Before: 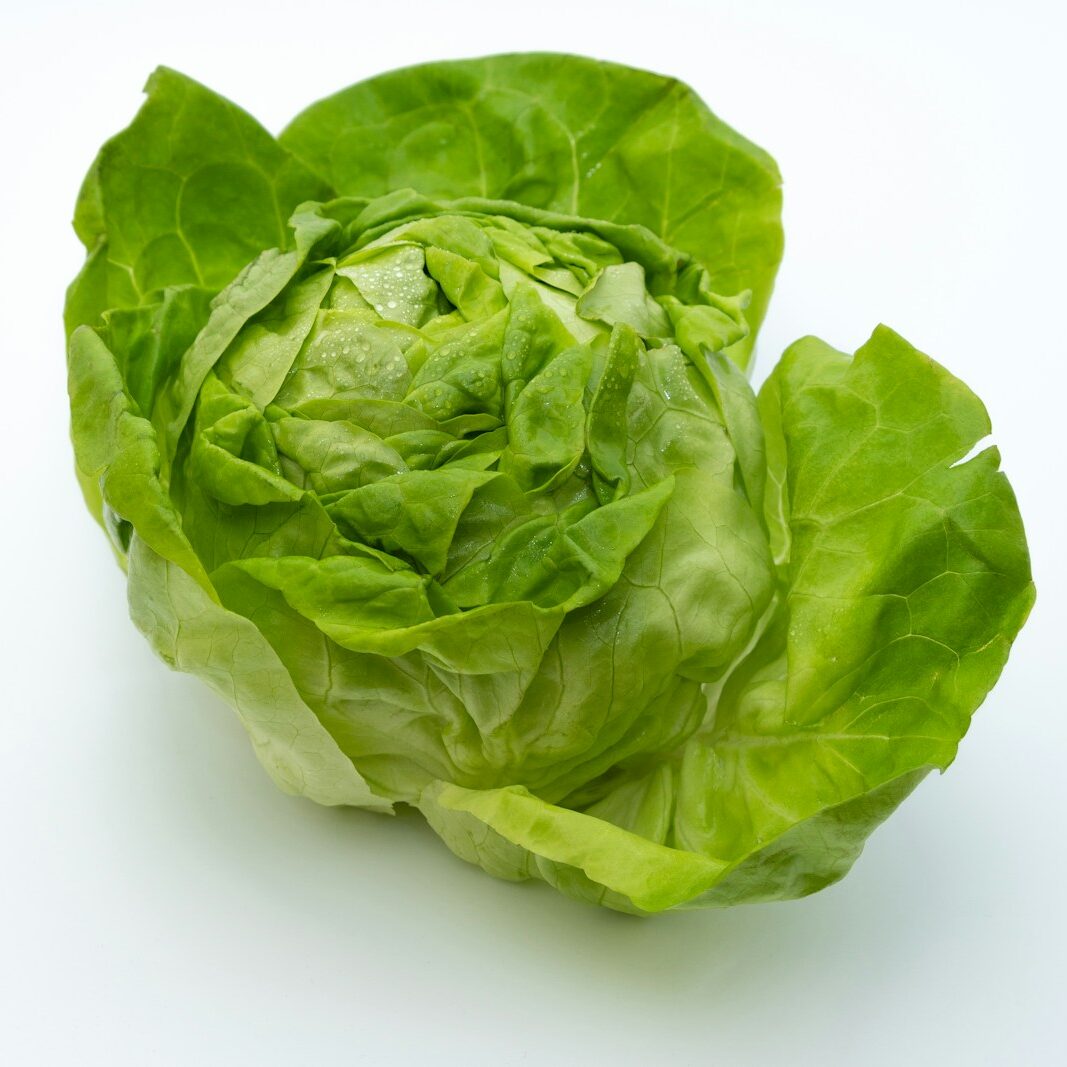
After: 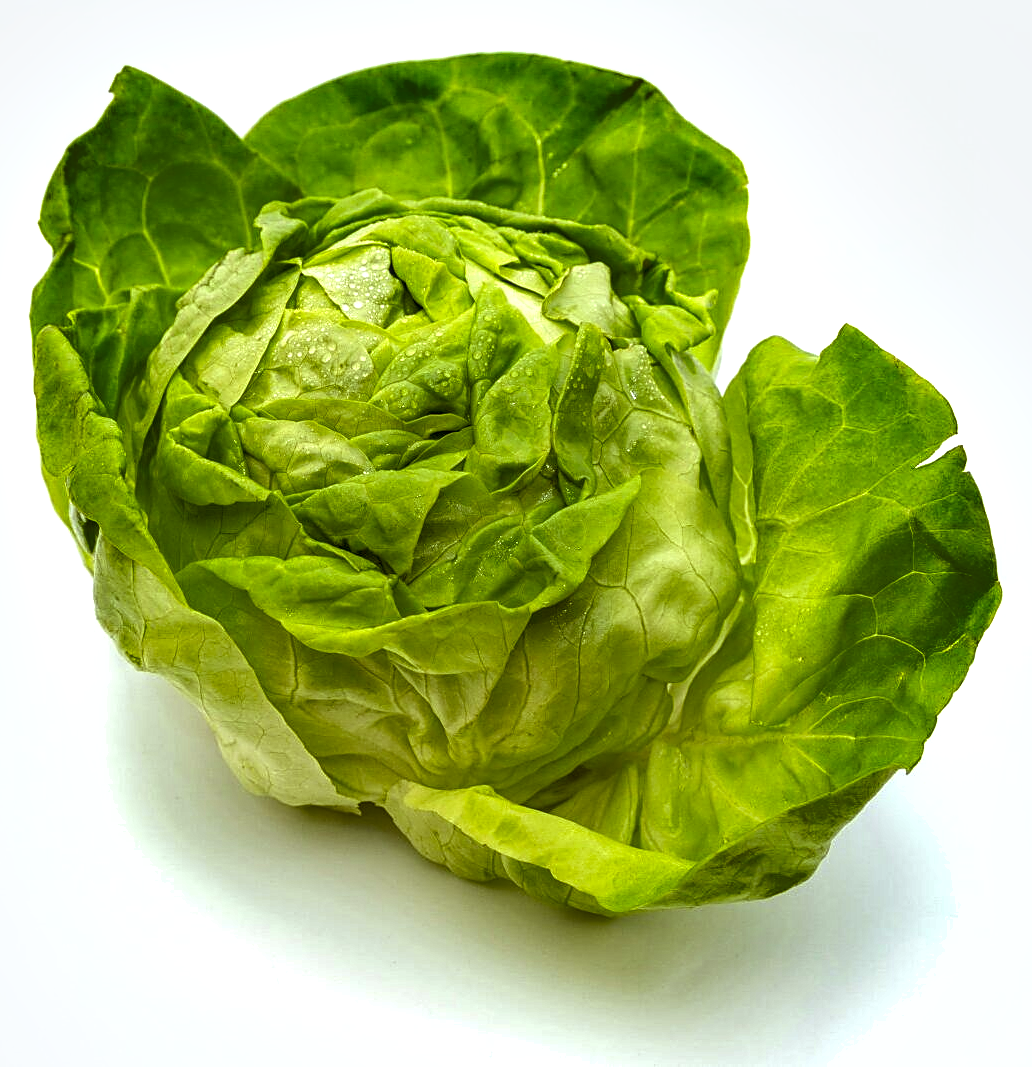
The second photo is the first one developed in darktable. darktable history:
crop and rotate: left 3.238%
shadows and highlights: soften with gaussian
white balance: emerald 1
exposure: black level correction 0, exposure 0.5 EV, compensate highlight preservation false
local contrast: detail 130%
sharpen: on, module defaults
rgb levels: mode RGB, independent channels, levels [[0, 0.5, 1], [0, 0.521, 1], [0, 0.536, 1]]
tone equalizer: on, module defaults
